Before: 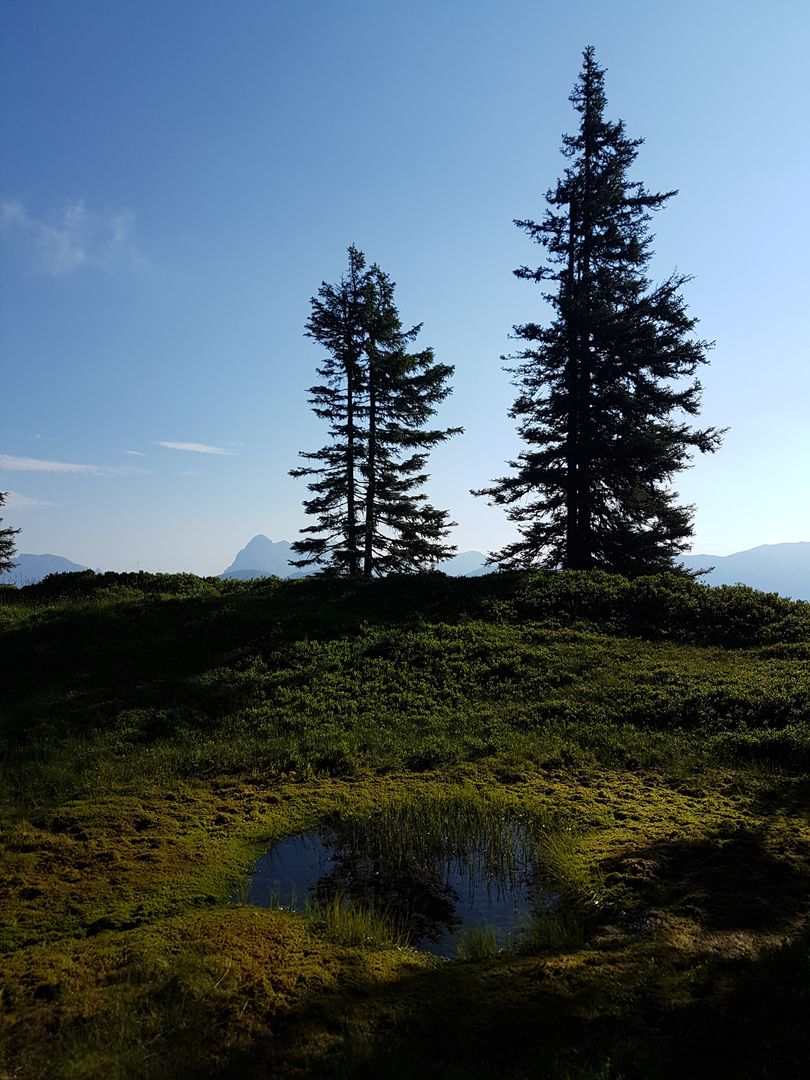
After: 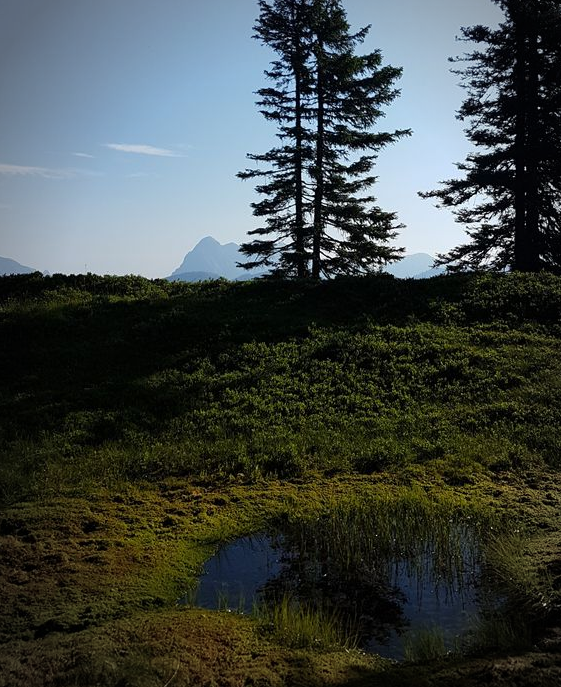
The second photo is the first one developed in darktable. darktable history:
crop: left 6.488%, top 27.668%, right 24.183%, bottom 8.656%
vignetting: automatic ratio true
